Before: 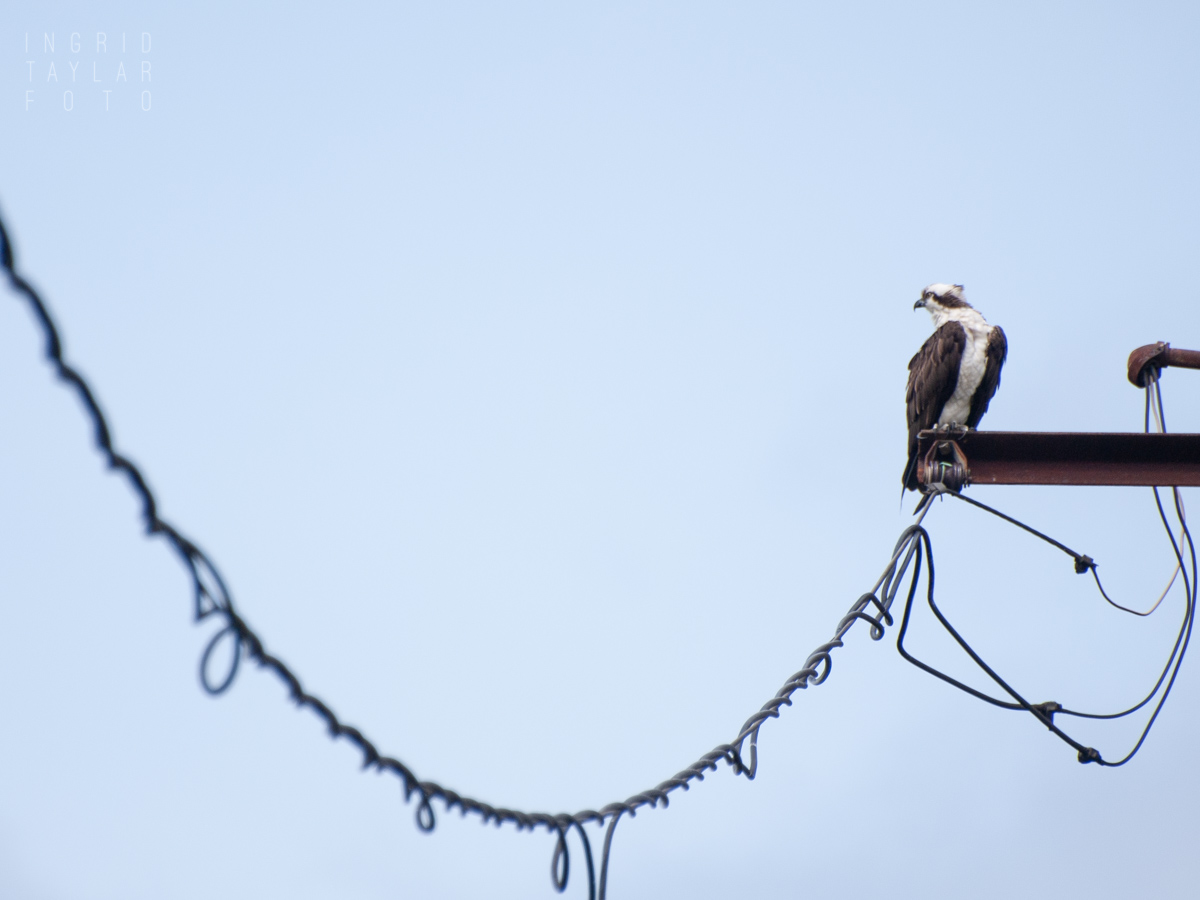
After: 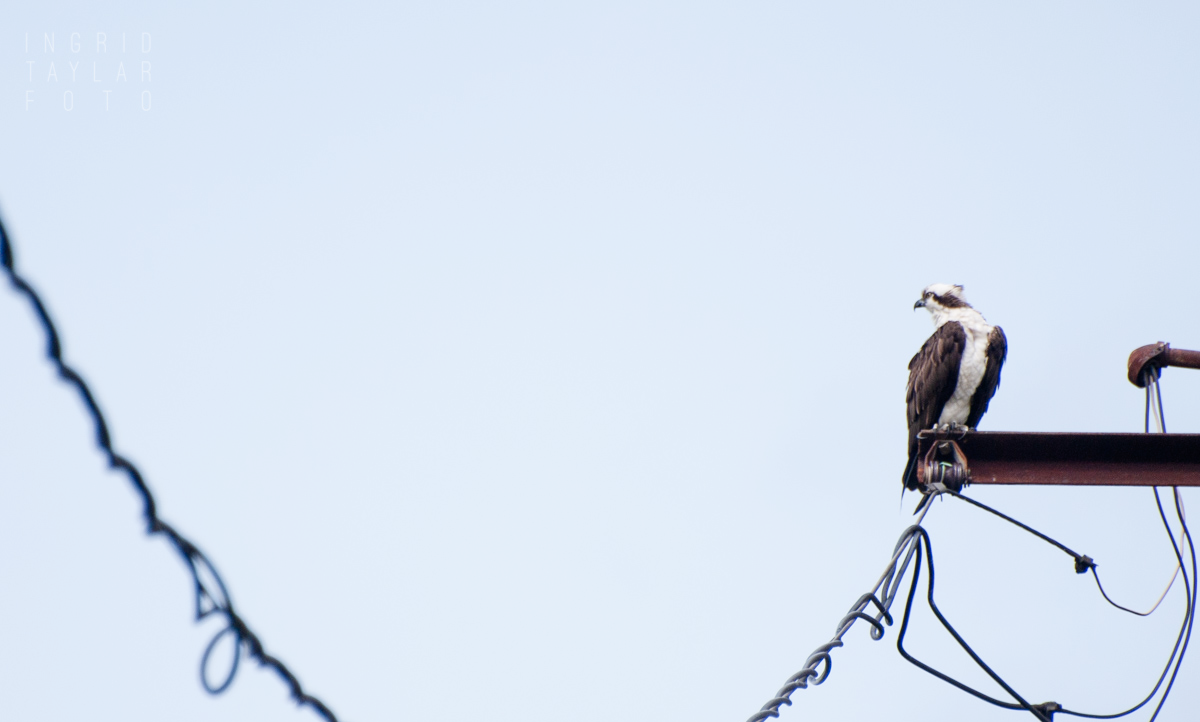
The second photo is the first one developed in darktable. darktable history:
tone curve: curves: ch0 [(0, 0) (0.004, 0.001) (0.133, 0.112) (0.325, 0.362) (0.832, 0.893) (1, 1)], preserve colors none
crop: bottom 19.676%
exposure: exposure -0.047 EV, compensate highlight preservation false
